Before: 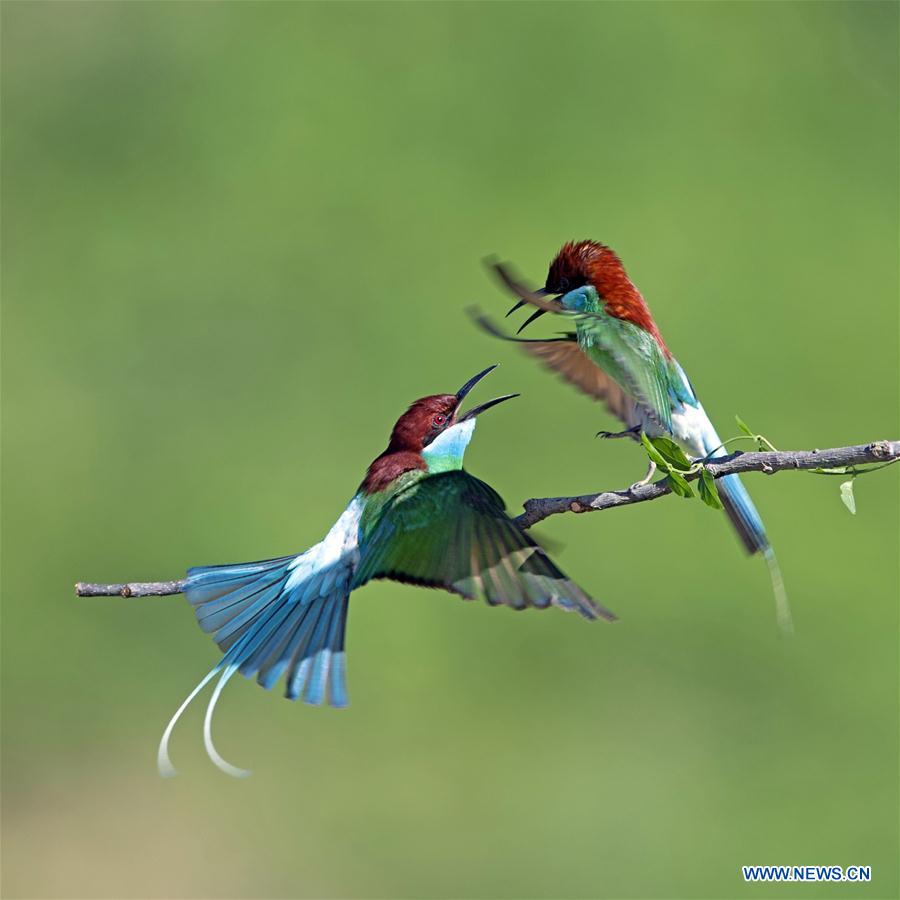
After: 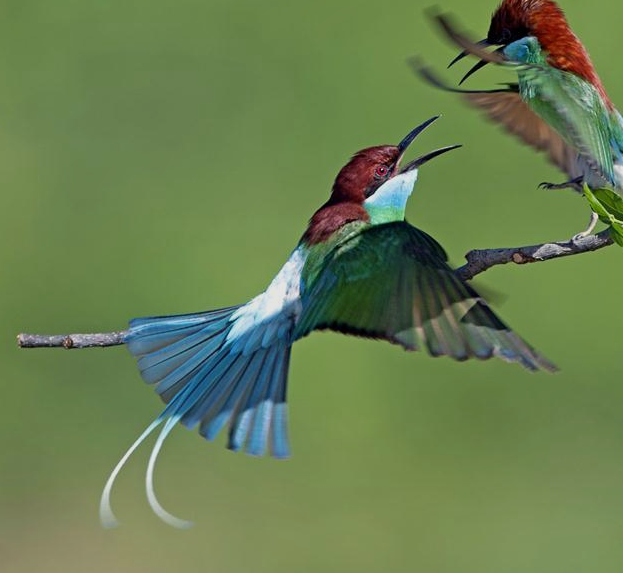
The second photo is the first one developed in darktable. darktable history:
exposure: exposure -0.36 EV, compensate highlight preservation false
shadows and highlights: shadows 60, highlights -60.23, soften with gaussian
crop: left 6.488%, top 27.668%, right 24.183%, bottom 8.656%
